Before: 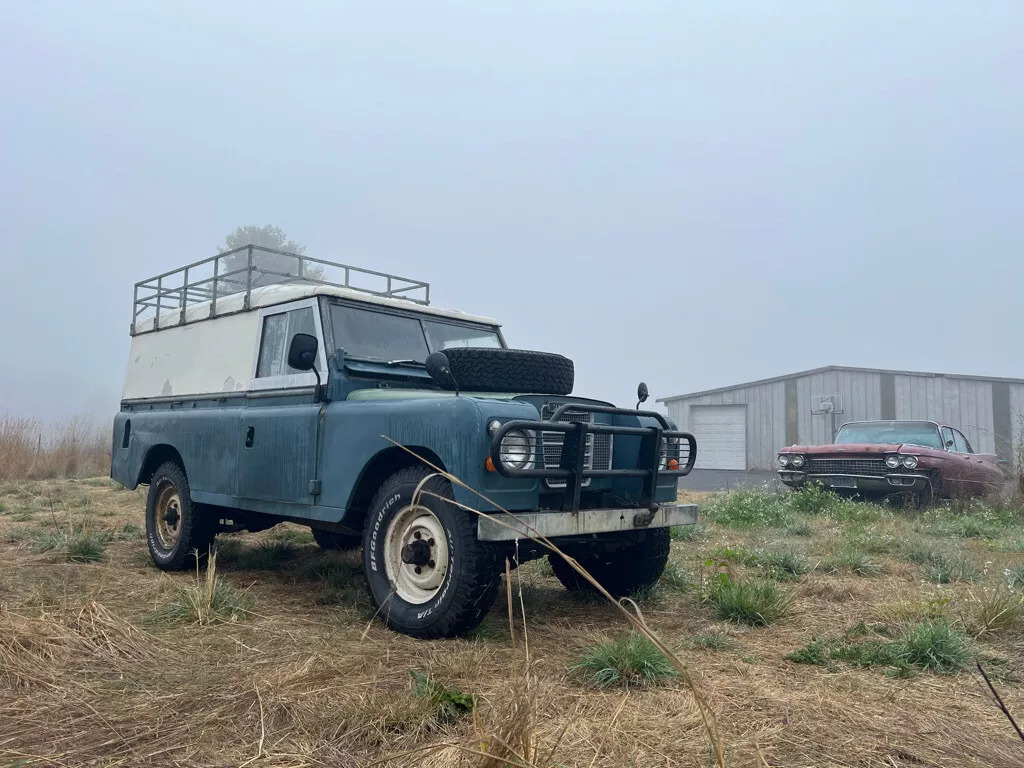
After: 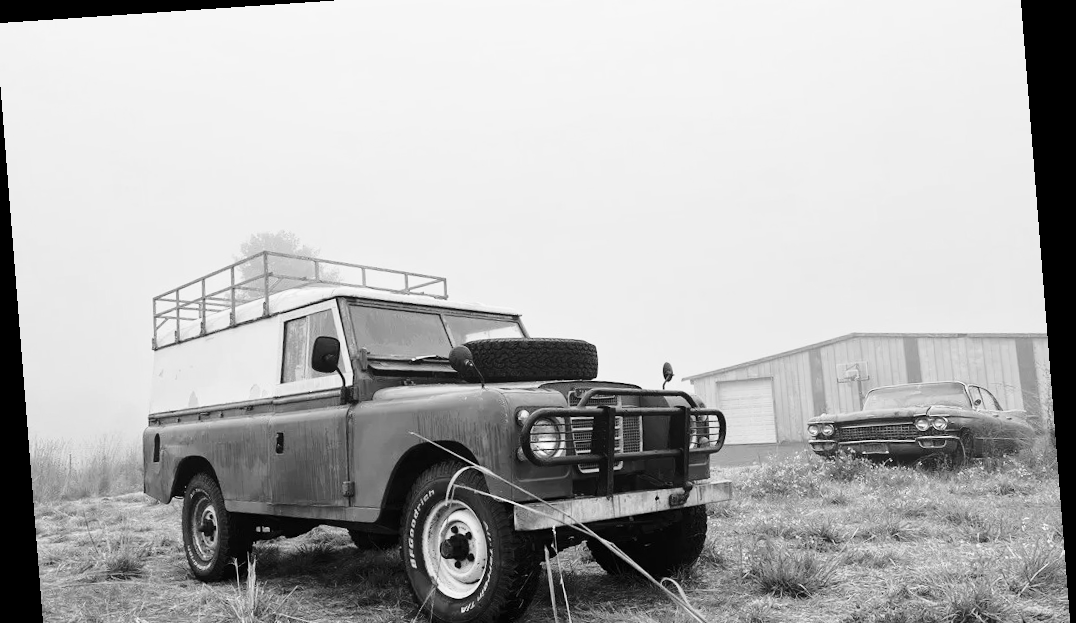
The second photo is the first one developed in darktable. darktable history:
base curve: curves: ch0 [(0, 0) (0.028, 0.03) (0.121, 0.232) (0.46, 0.748) (0.859, 0.968) (1, 1)], preserve colors none
color correction: highlights a* -0.182, highlights b* -0.124
monochrome: size 3.1
crop: left 0.387%, top 5.469%, bottom 19.809%
rotate and perspective: rotation -4.2°, shear 0.006, automatic cropping off
